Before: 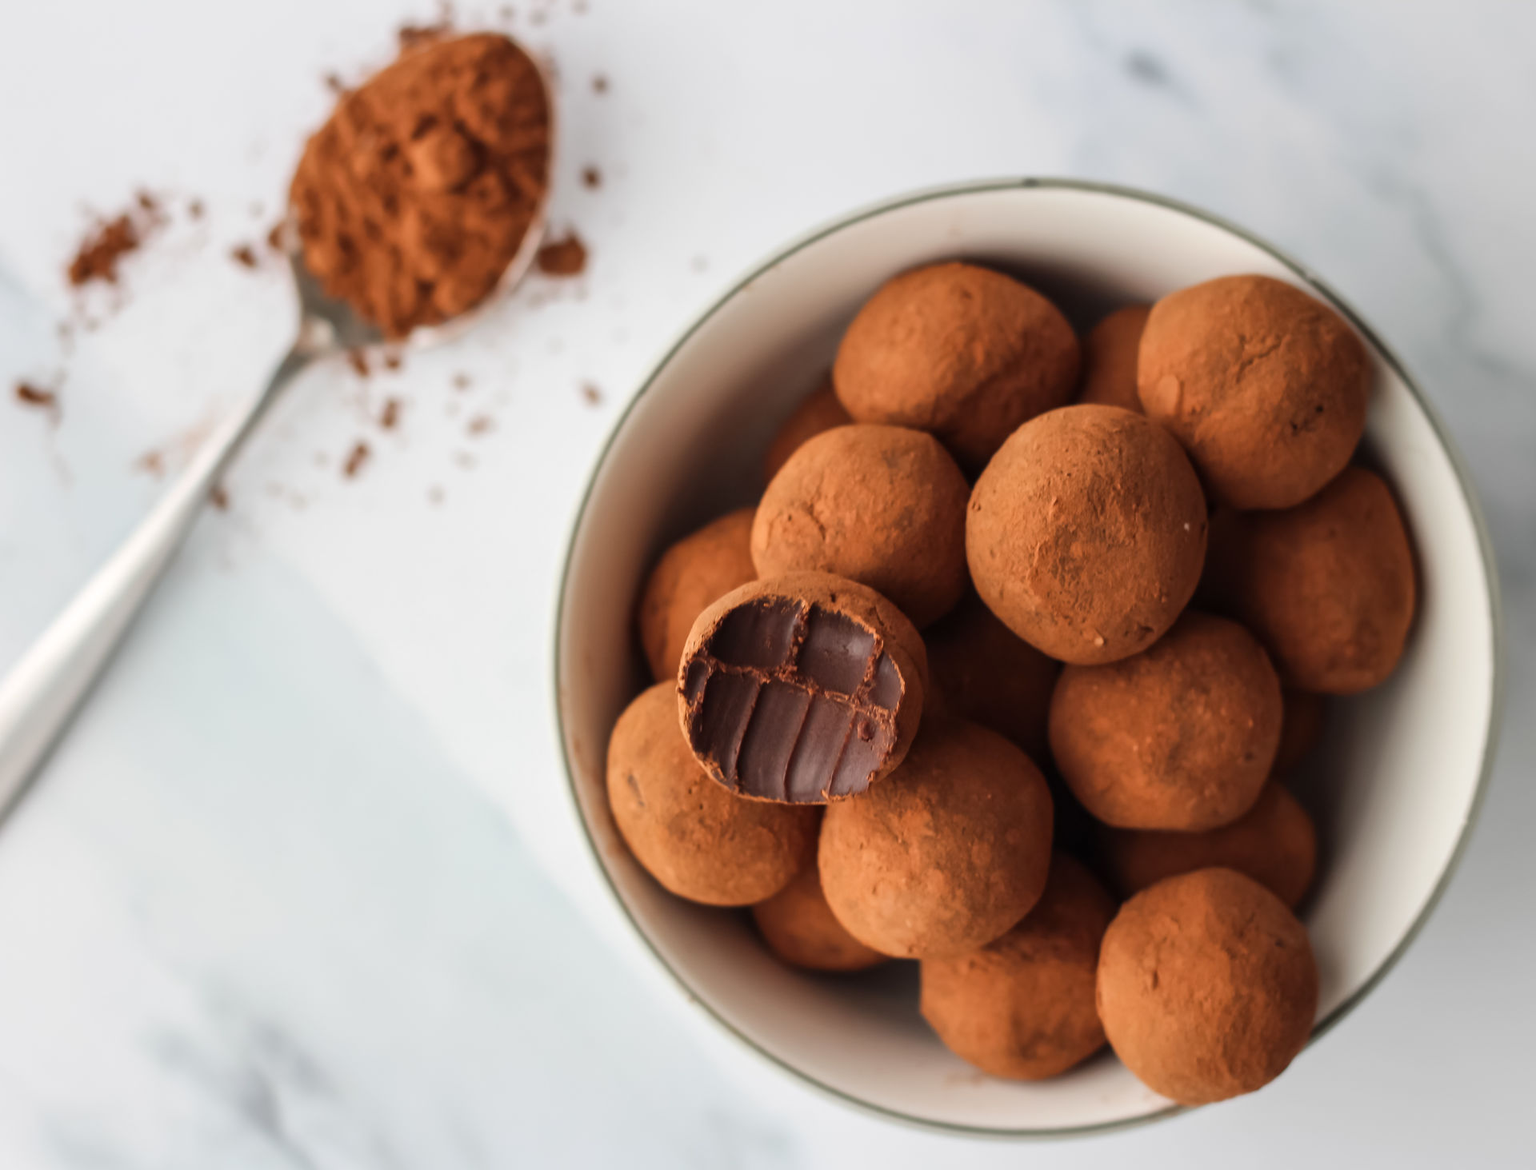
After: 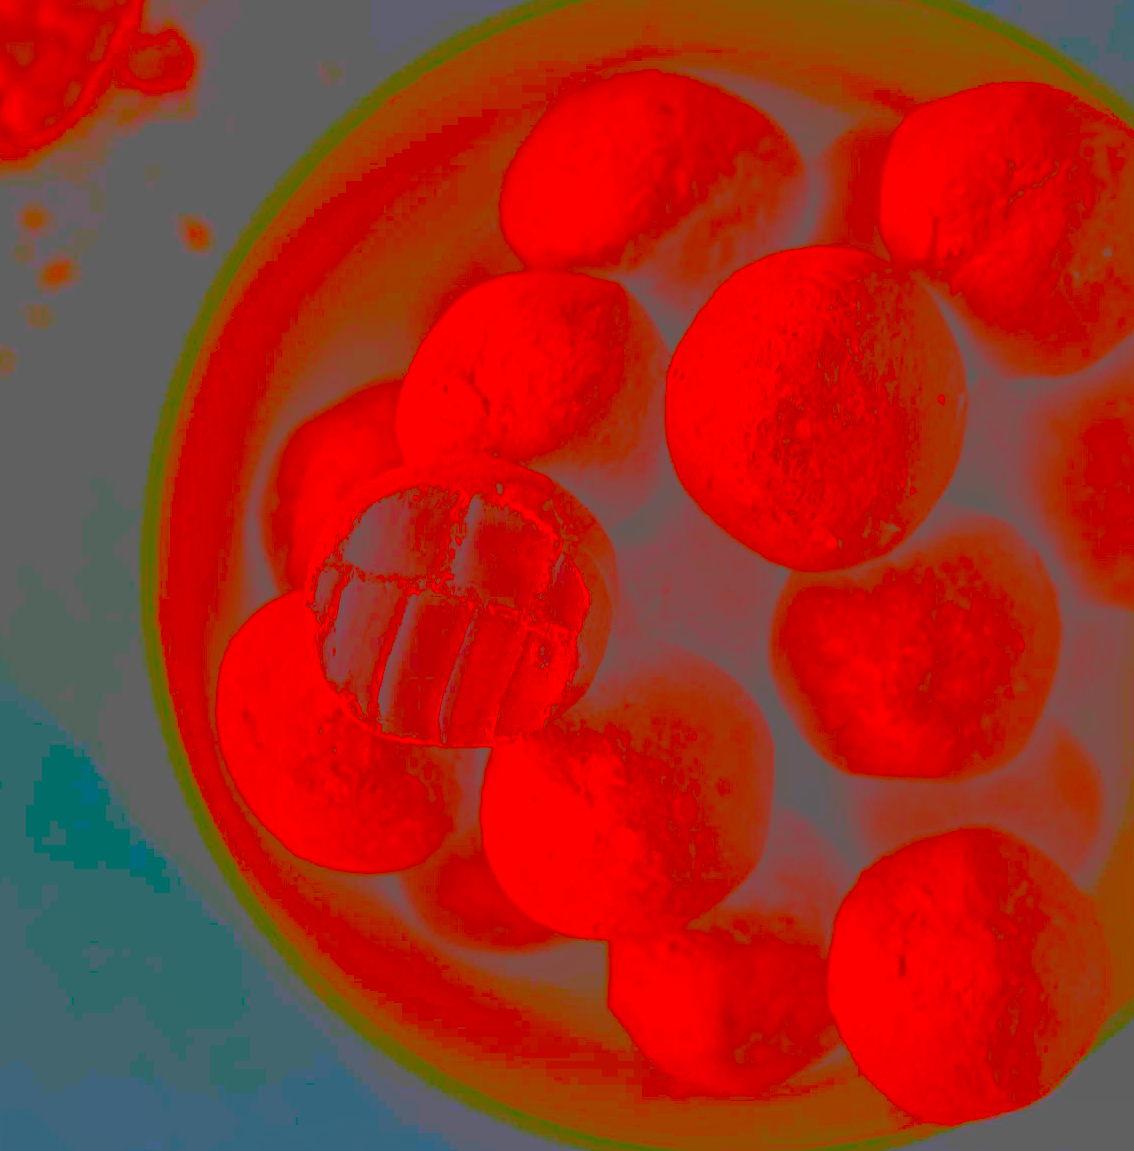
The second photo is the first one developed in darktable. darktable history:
contrast brightness saturation: contrast -0.99, brightness -0.17, saturation 0.75
crop and rotate: left 28.256%, top 17.734%, right 12.656%, bottom 3.573%
color balance rgb: linear chroma grading › global chroma 20%, perceptual saturation grading › global saturation 65%, perceptual saturation grading › highlights 60%, perceptual saturation grading › mid-tones 50%, perceptual saturation grading › shadows 50%, perceptual brilliance grading › global brilliance 30%, perceptual brilliance grading › highlights 50%, perceptual brilliance grading › mid-tones 50%, perceptual brilliance grading › shadows -22%, global vibrance 20%
